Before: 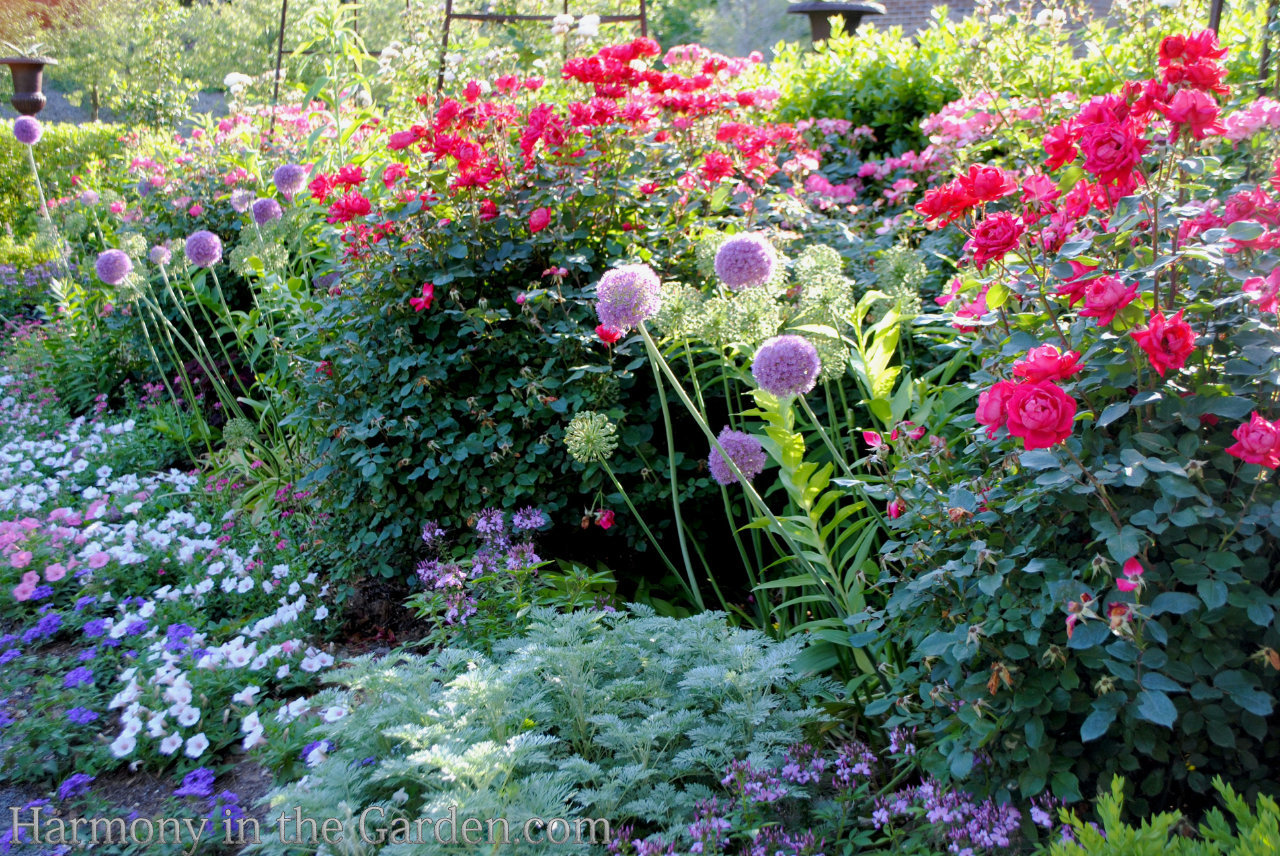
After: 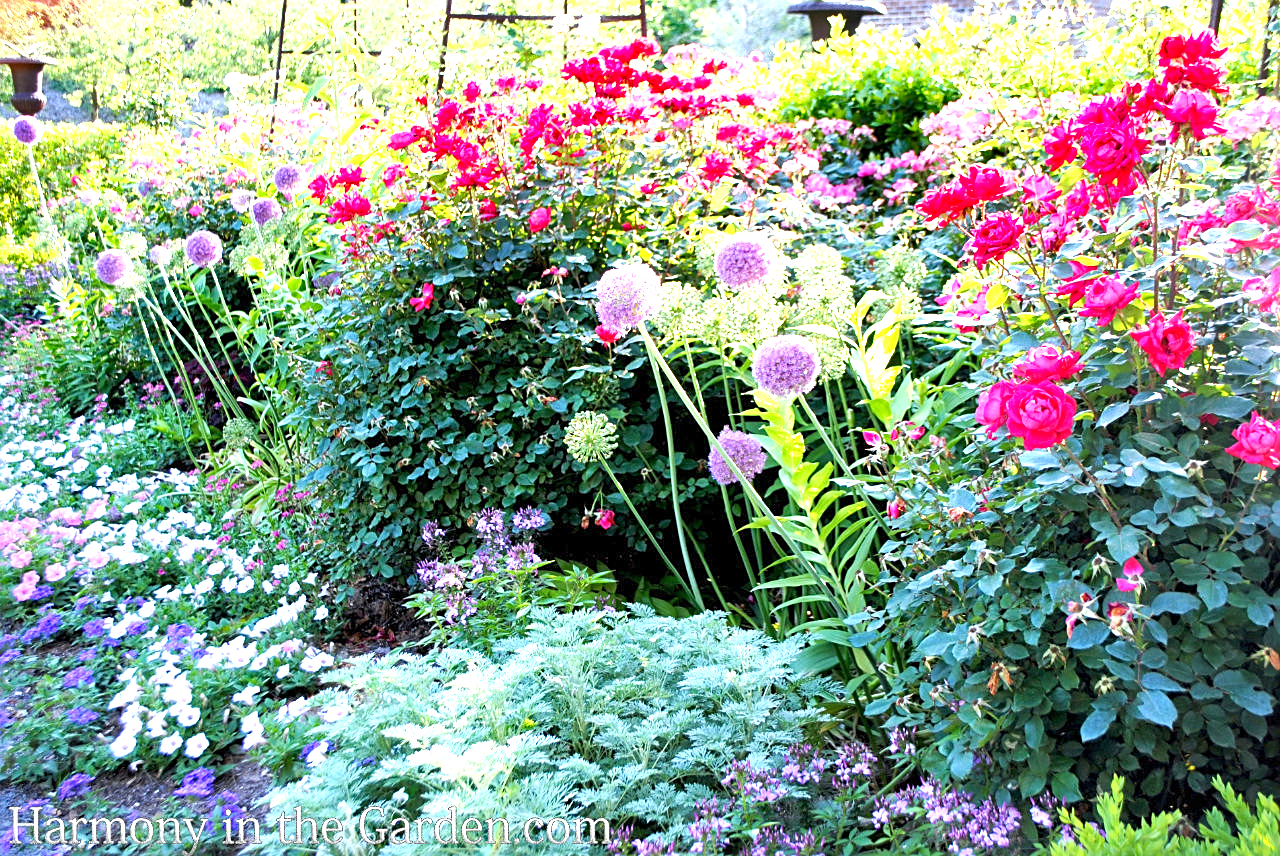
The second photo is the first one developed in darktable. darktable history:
shadows and highlights: shadows 32, highlights -32, soften with gaussian
exposure: exposure 1.5 EV, compensate highlight preservation false
sharpen: on, module defaults
